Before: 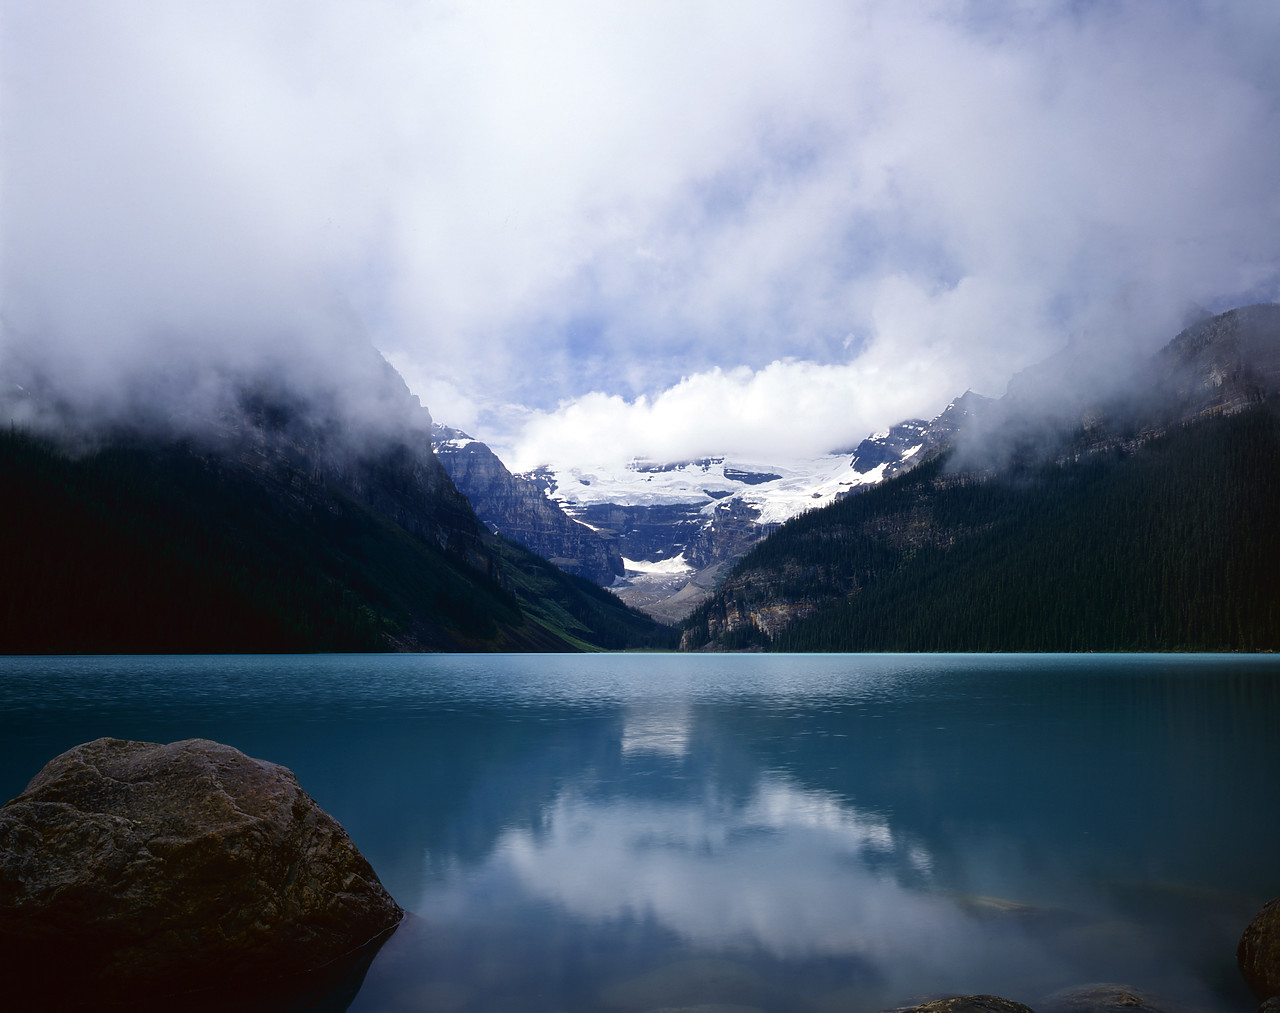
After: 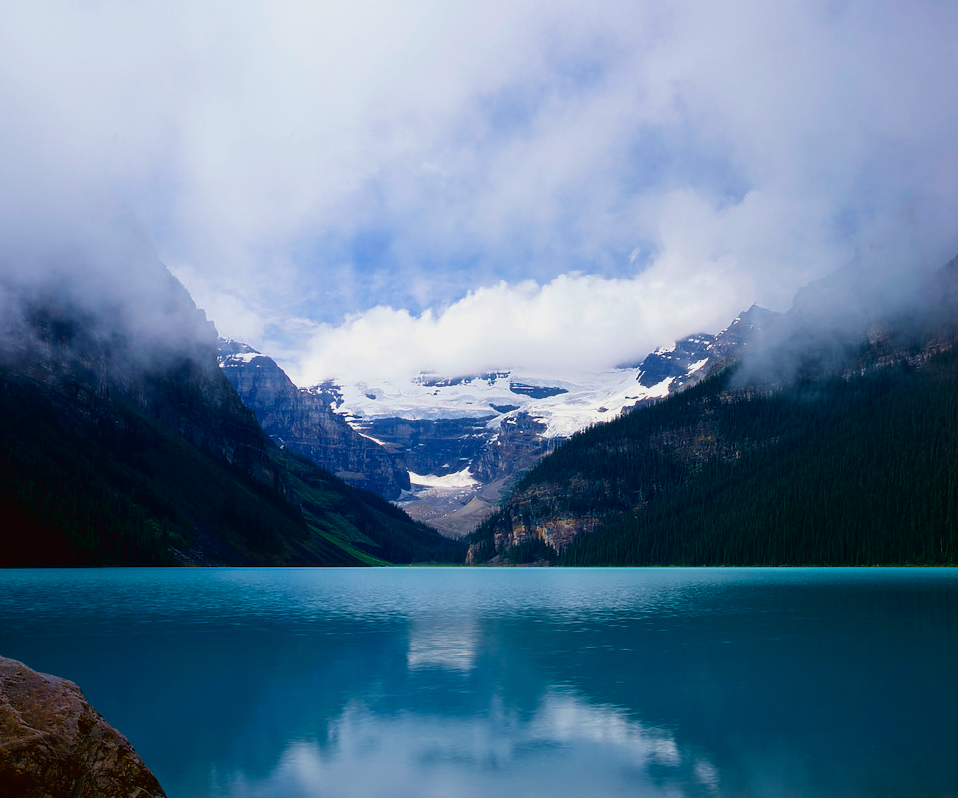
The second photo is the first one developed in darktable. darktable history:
color balance rgb: linear chroma grading › mid-tones 7.396%, perceptual saturation grading › global saturation 10.132%, contrast -9.372%
velvia: on, module defaults
crop: left 16.74%, top 8.569%, right 8.399%, bottom 12.608%
